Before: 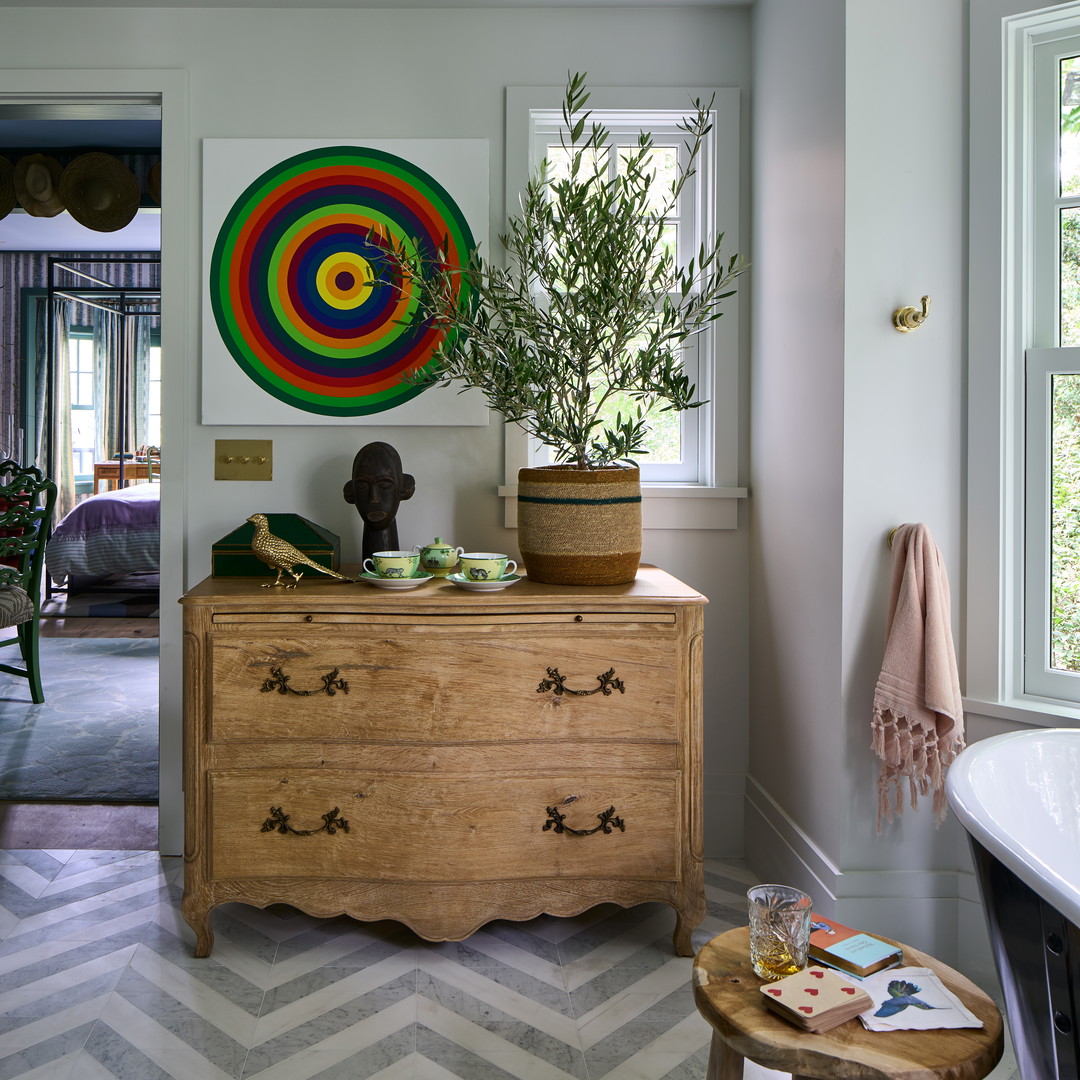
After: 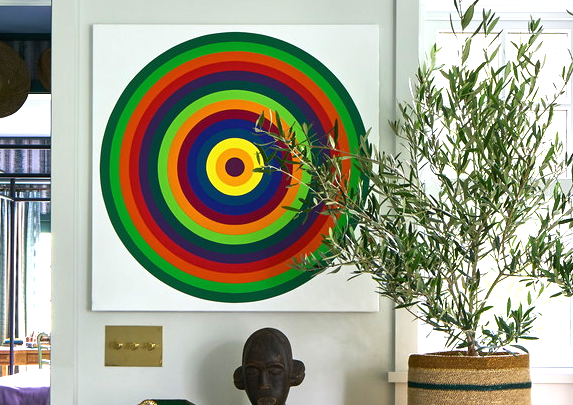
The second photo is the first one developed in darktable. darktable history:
crop: left 10.239%, top 10.624%, right 36.659%, bottom 51.817%
exposure: black level correction 0, exposure 1.098 EV, compensate highlight preservation false
